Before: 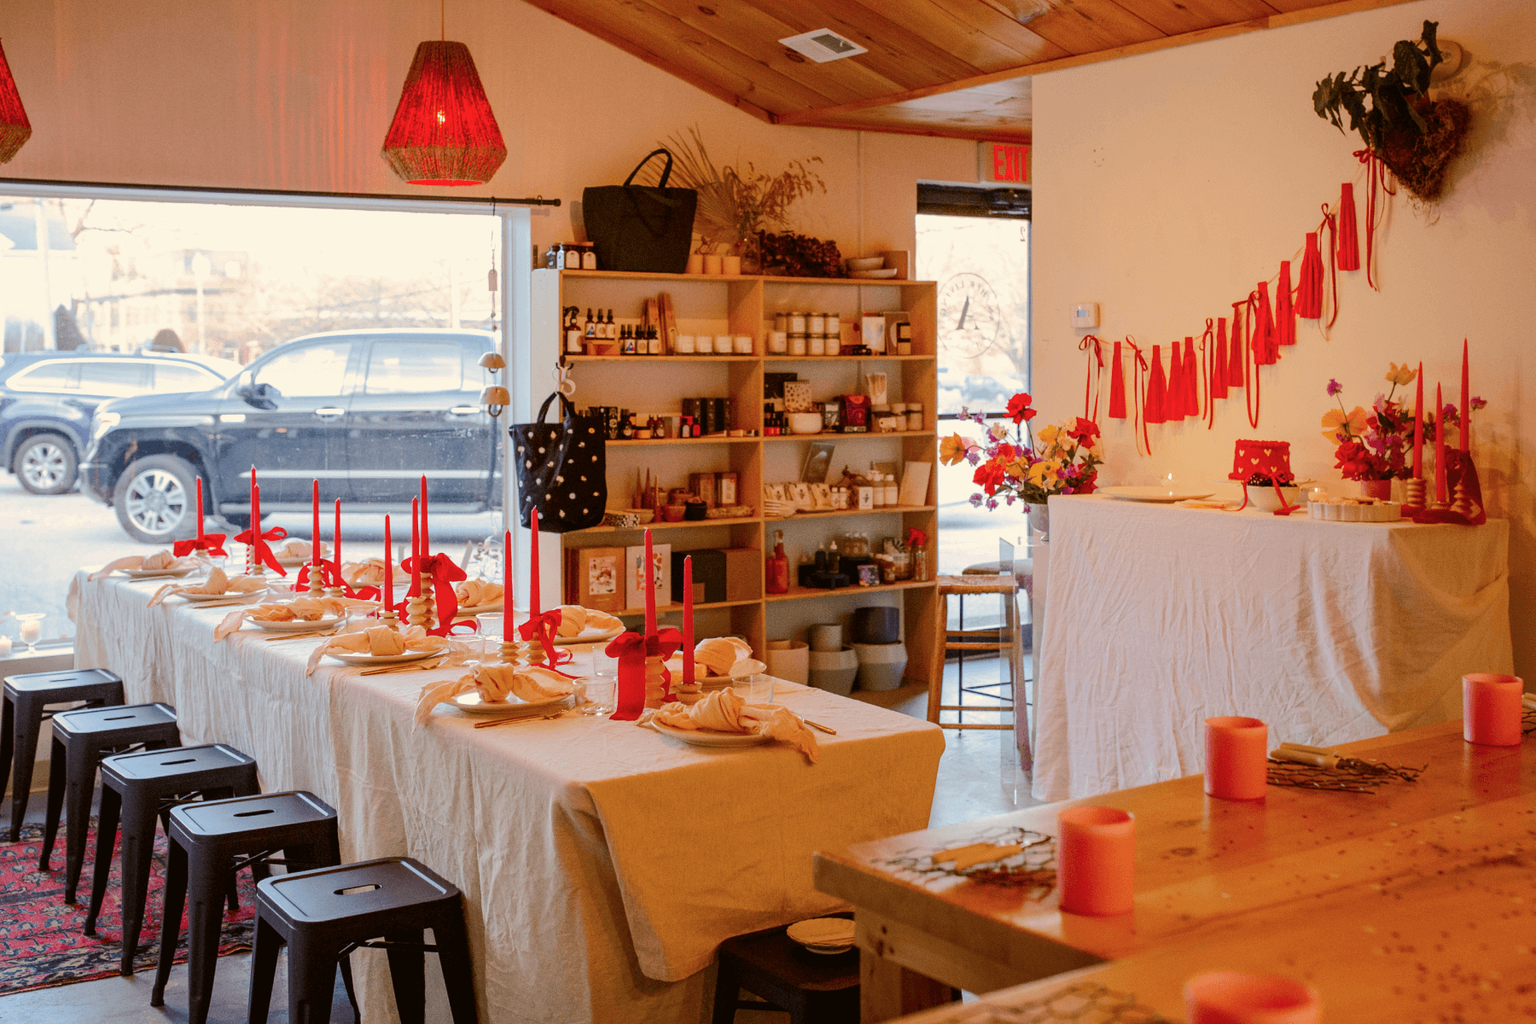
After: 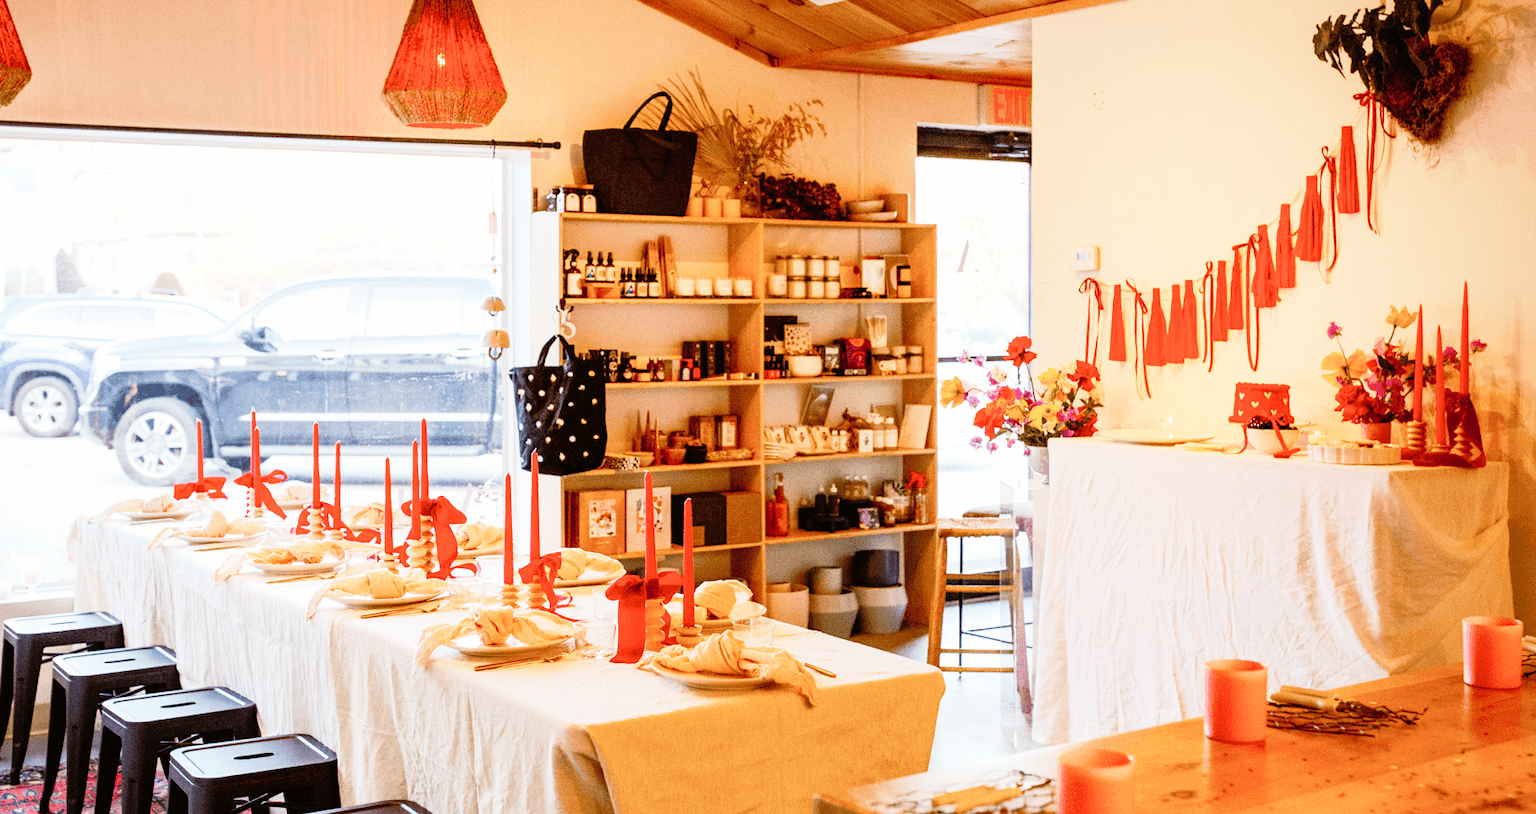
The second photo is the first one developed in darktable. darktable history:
color zones: curves: ch0 [(0, 0.5) (0.143, 0.5) (0.286, 0.5) (0.429, 0.504) (0.571, 0.5) (0.714, 0.509) (0.857, 0.5) (1, 0.5)]; ch1 [(0, 0.425) (0.143, 0.425) (0.286, 0.375) (0.429, 0.405) (0.571, 0.5) (0.714, 0.47) (0.857, 0.425) (1, 0.435)]; ch2 [(0, 0.5) (0.143, 0.5) (0.286, 0.5) (0.429, 0.517) (0.571, 0.5) (0.714, 0.51) (0.857, 0.5) (1, 0.5)]
crop and rotate: top 5.659%, bottom 14.822%
base curve: curves: ch0 [(0, 0) (0.012, 0.01) (0.073, 0.168) (0.31, 0.711) (0.645, 0.957) (1, 1)], preserve colors none
